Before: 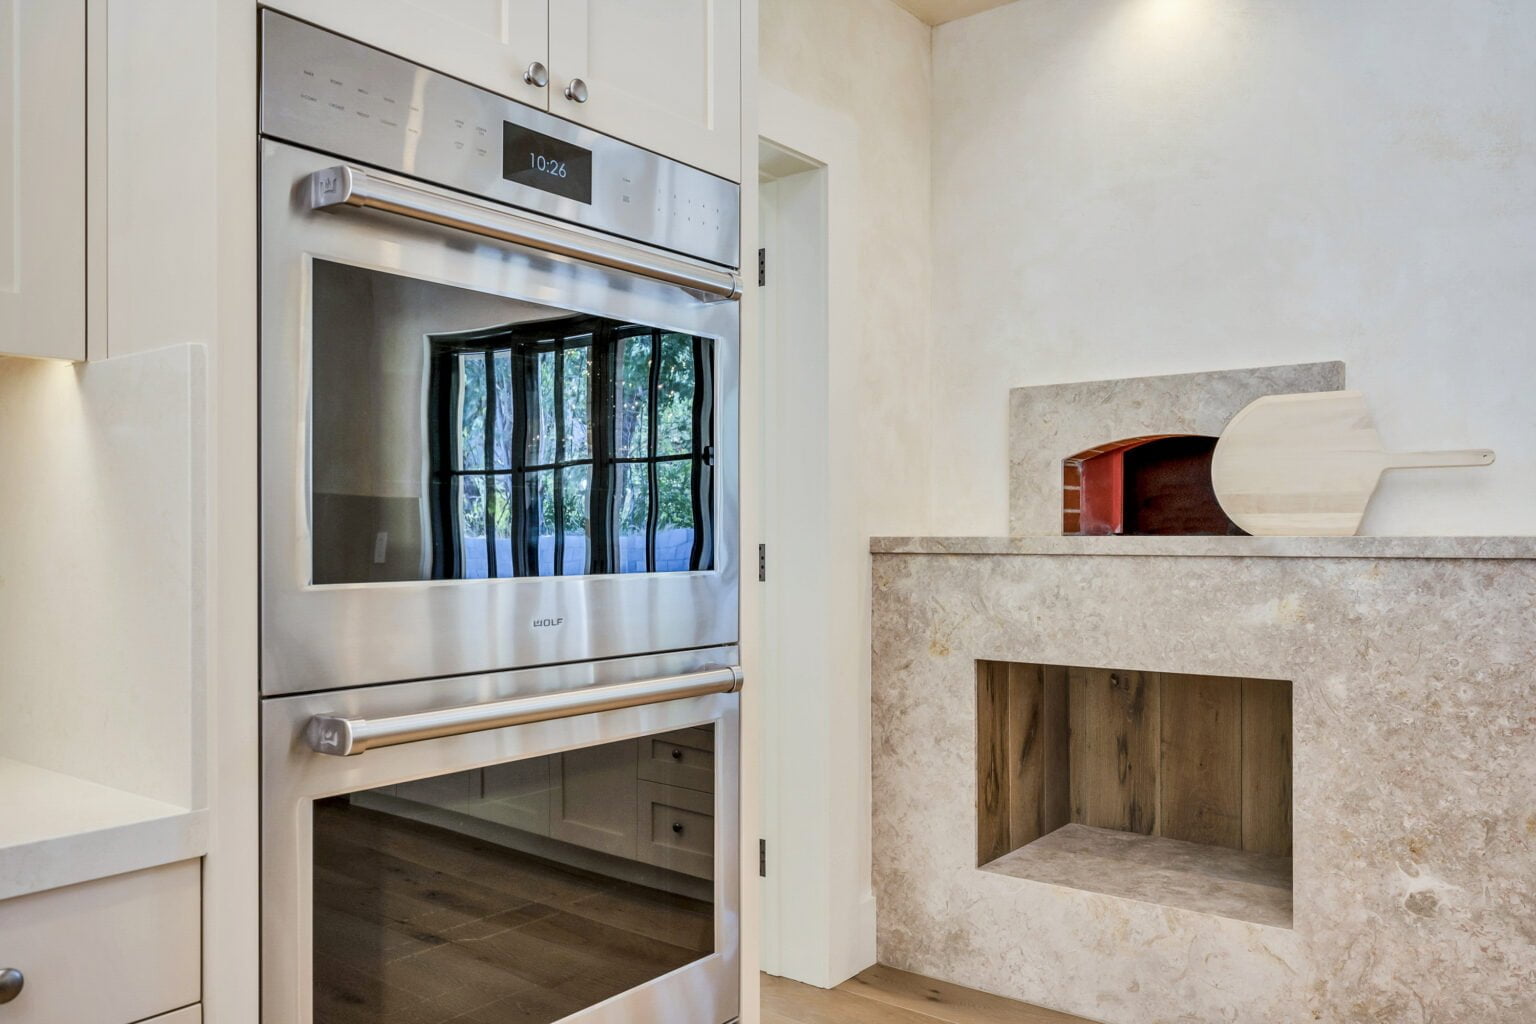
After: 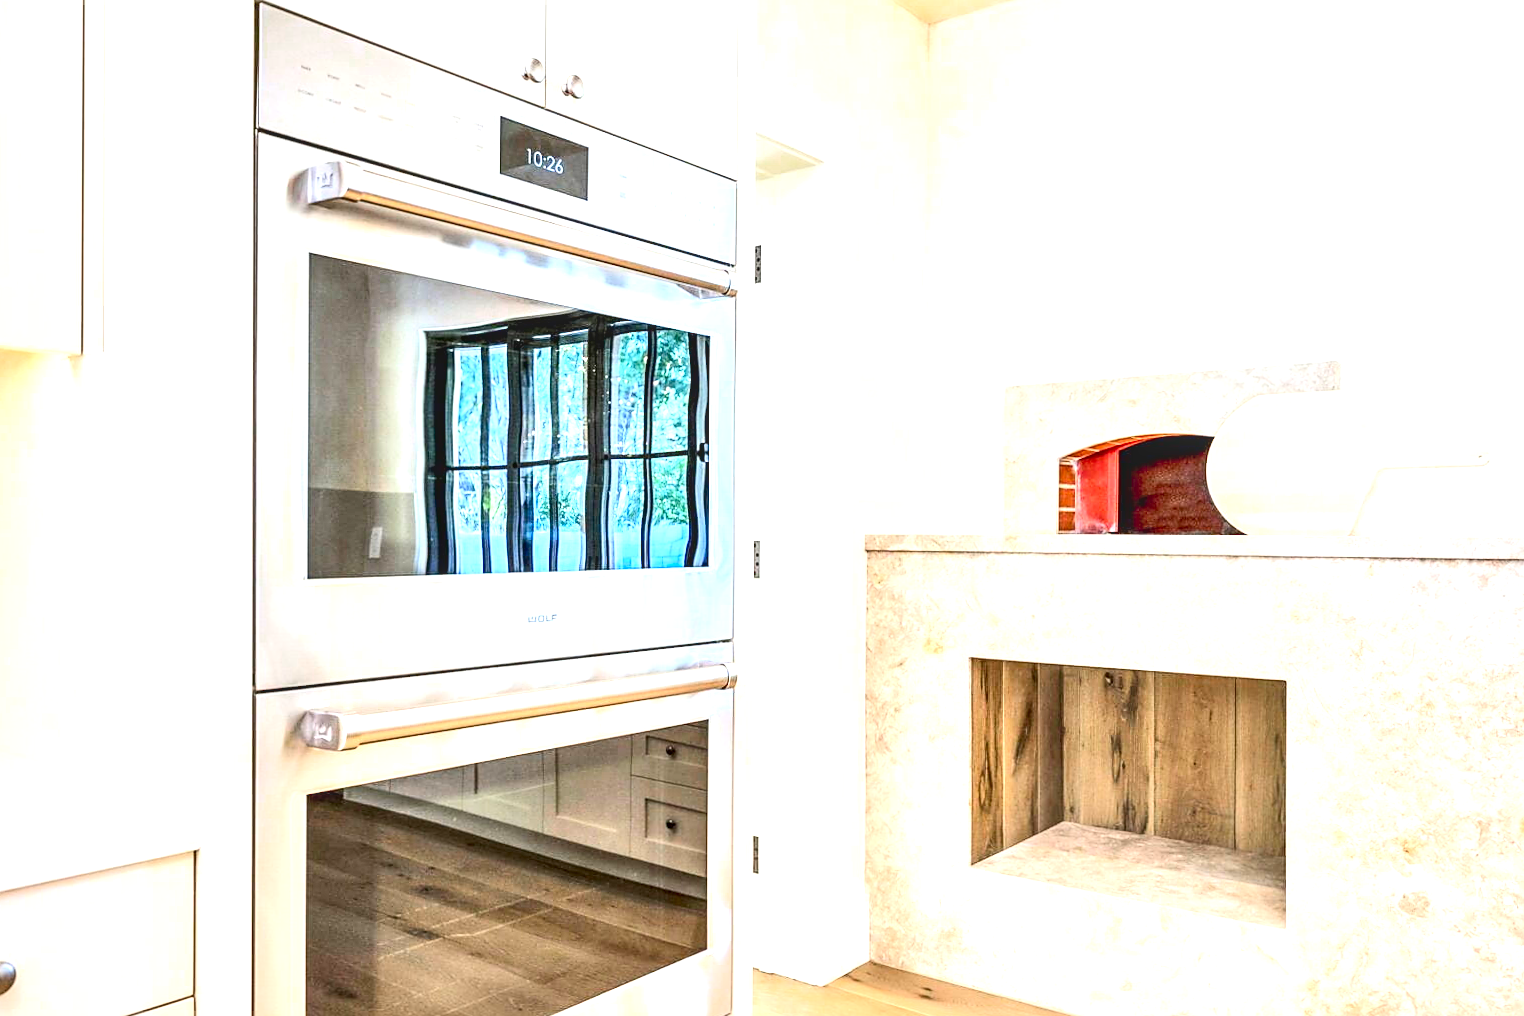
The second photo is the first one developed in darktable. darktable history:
color zones: curves: ch0 [(0, 0.5) (0.143, 0.5) (0.286, 0.456) (0.429, 0.5) (0.571, 0.5) (0.714, 0.5) (0.857, 0.5) (1, 0.5)]; ch1 [(0, 0.5) (0.143, 0.5) (0.286, 0.422) (0.429, 0.5) (0.571, 0.5) (0.714, 0.5) (0.857, 0.5) (1, 0.5)]
sharpen: radius 1.879, amount 0.406, threshold 1.232
crop and rotate: angle -0.288°
exposure: black level correction 0.001, exposure 1.72 EV, compensate exposure bias true, compensate highlight preservation false
local contrast: on, module defaults
tone equalizer: edges refinement/feathering 500, mask exposure compensation -1.57 EV, preserve details no
contrast brightness saturation: contrast 0.234, brightness 0.111, saturation 0.291
